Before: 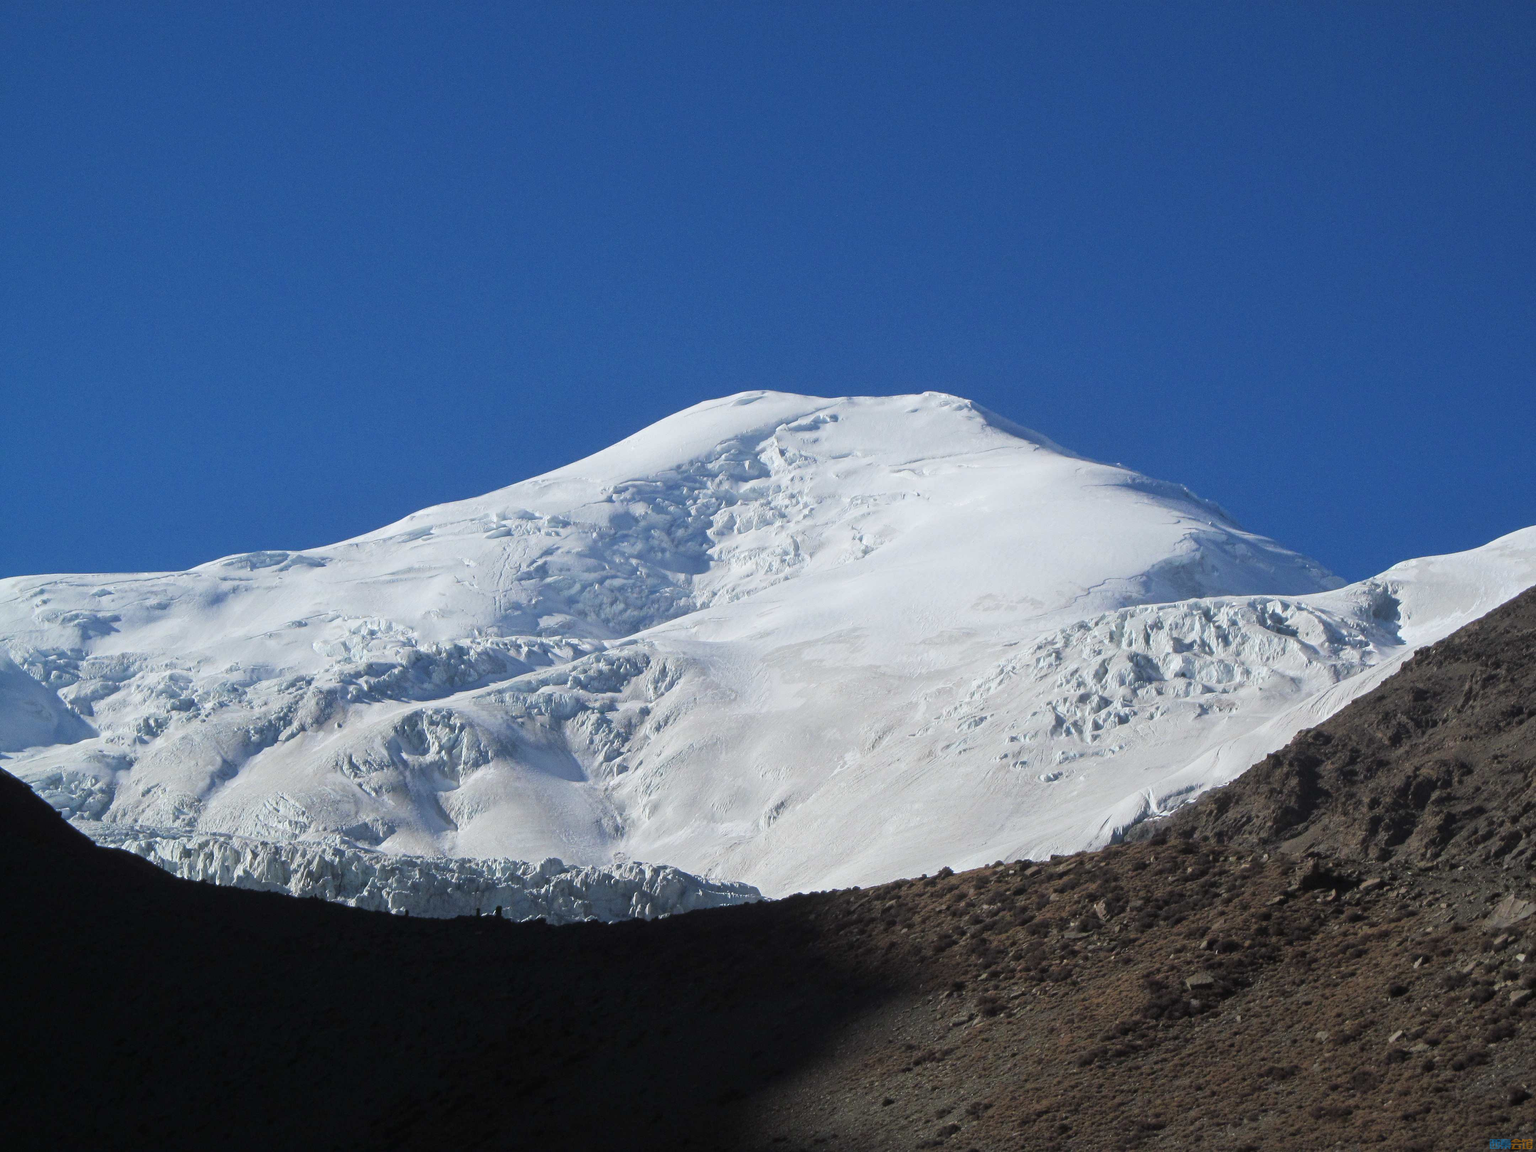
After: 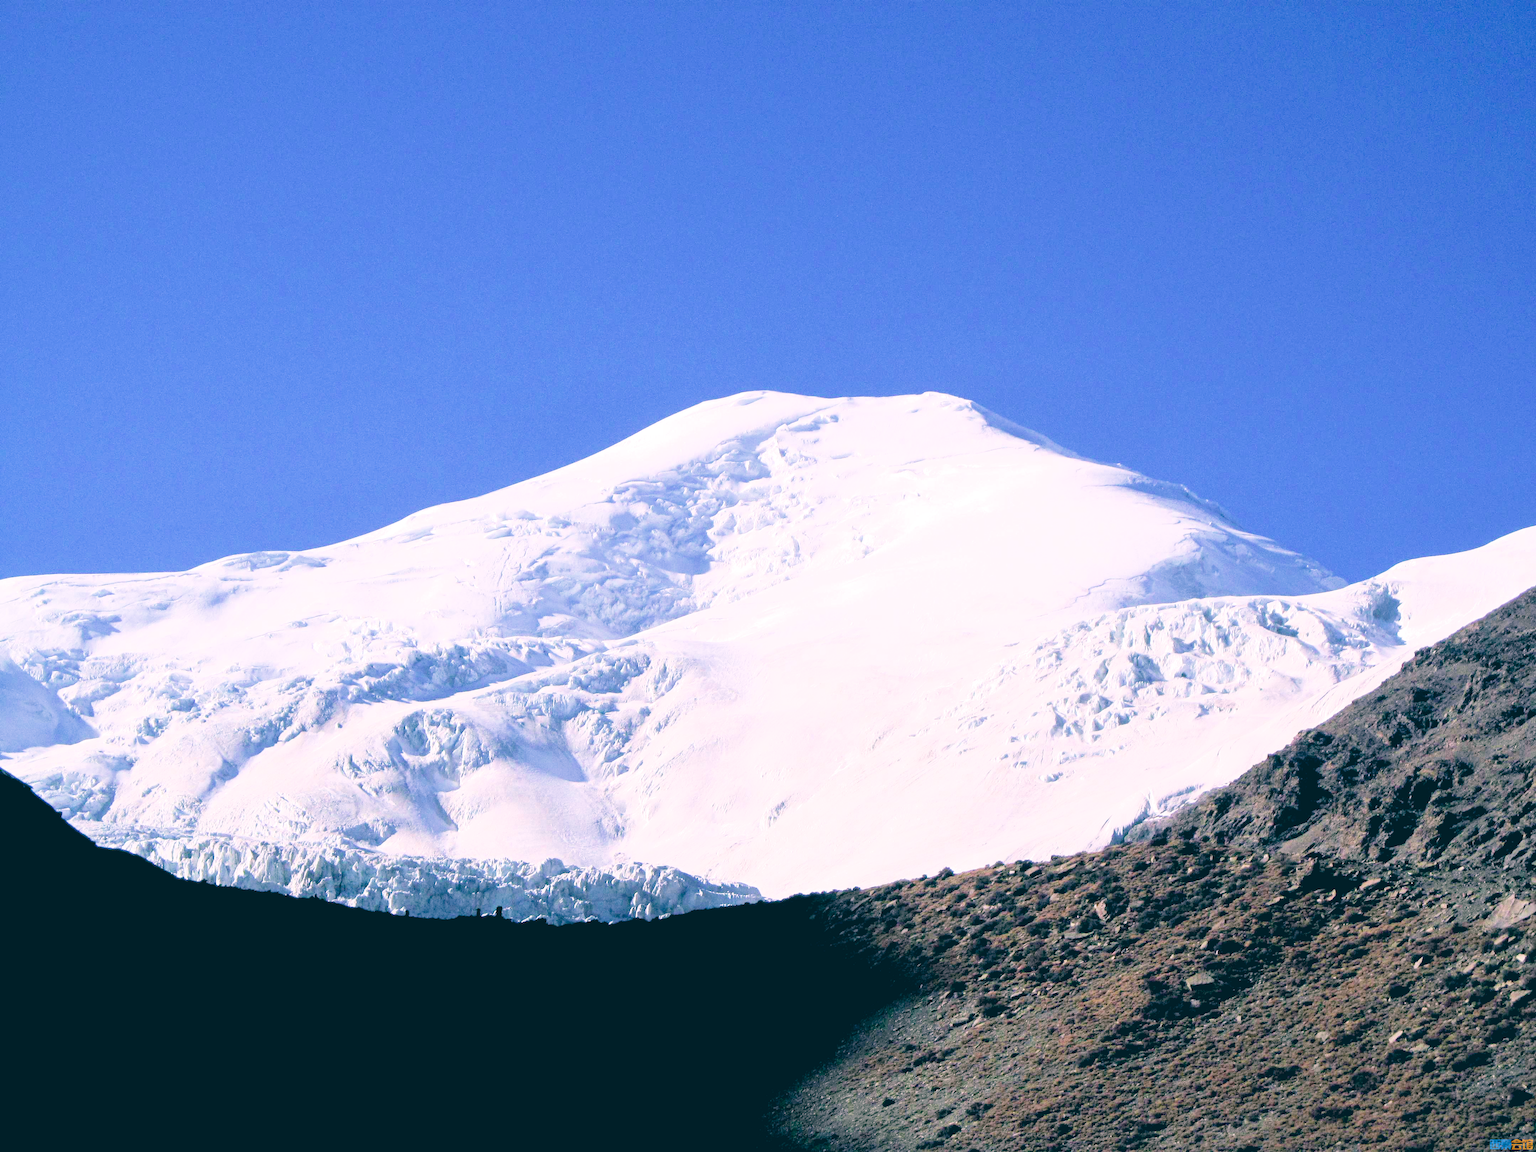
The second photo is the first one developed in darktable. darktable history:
color calibration: illuminant as shot in camera, x 0.37, y 0.382, temperature 4313.32 K
filmic rgb: hardness 4.17
exposure: black level correction 0.016, exposure 1.774 EV, compensate highlight preservation false
color balance: lift [1.006, 0.985, 1.002, 1.015], gamma [1, 0.953, 1.008, 1.047], gain [1.076, 1.13, 1.004, 0.87]
velvia: on, module defaults
